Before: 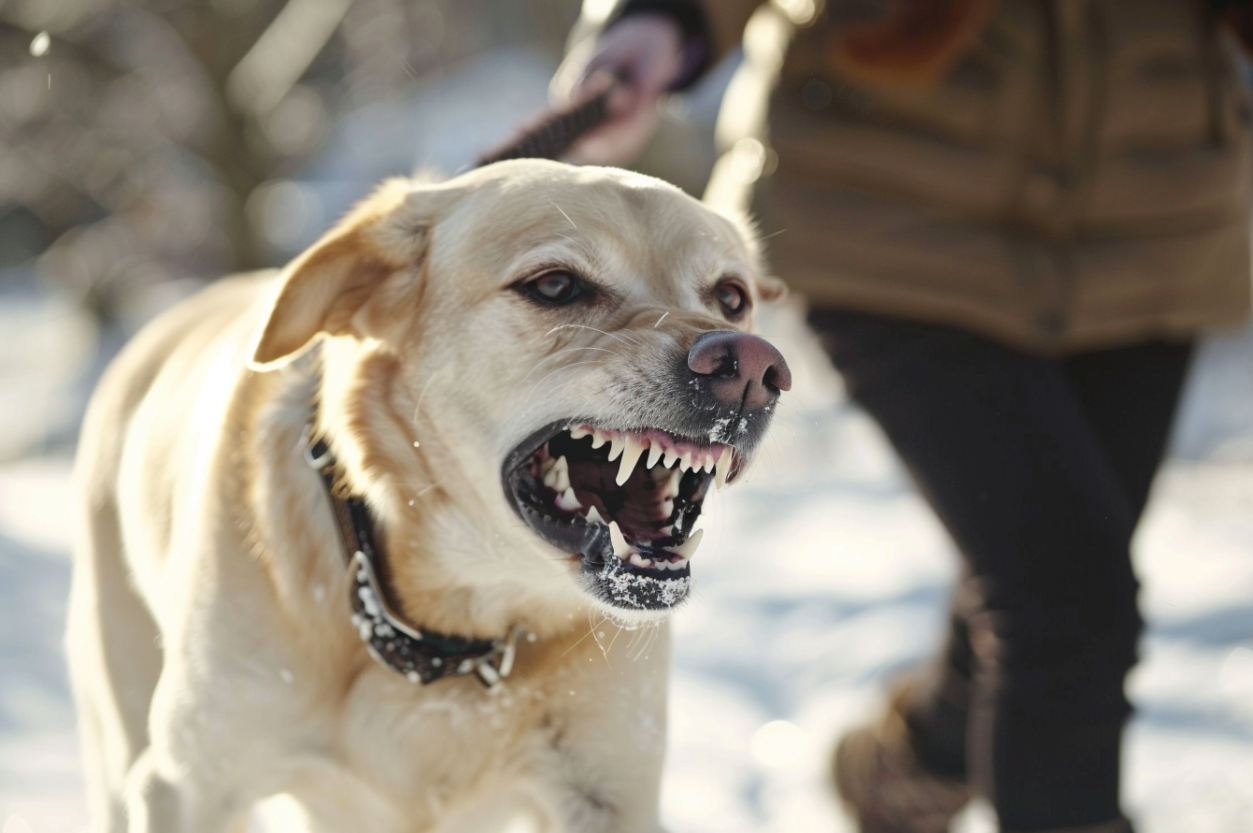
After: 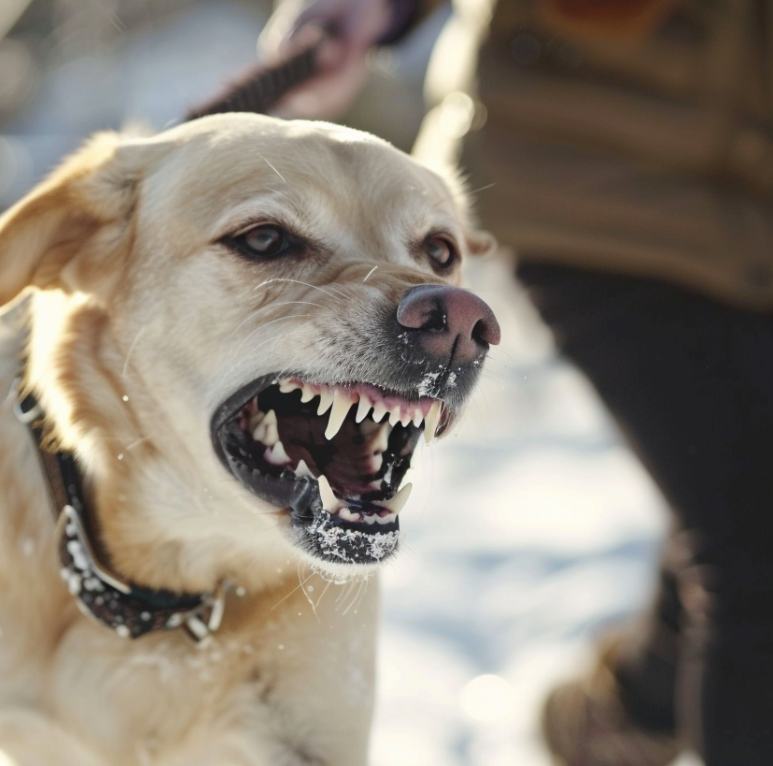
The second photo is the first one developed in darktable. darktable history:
crop and rotate: left 23.262%, top 5.634%, right 15.022%, bottom 2.363%
